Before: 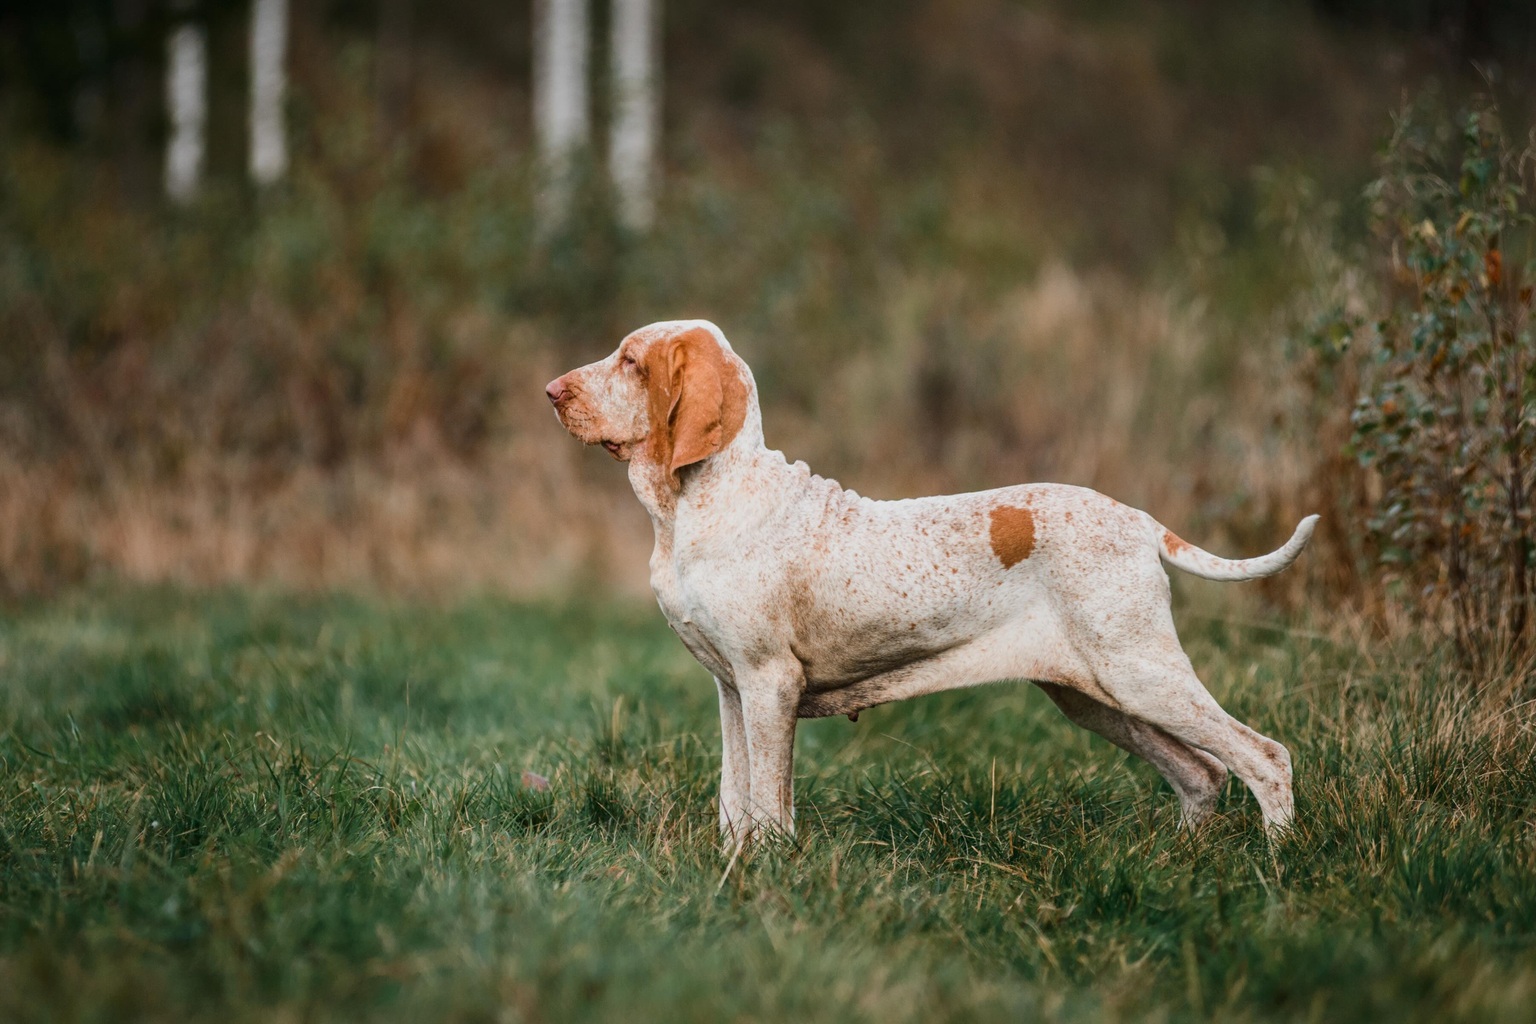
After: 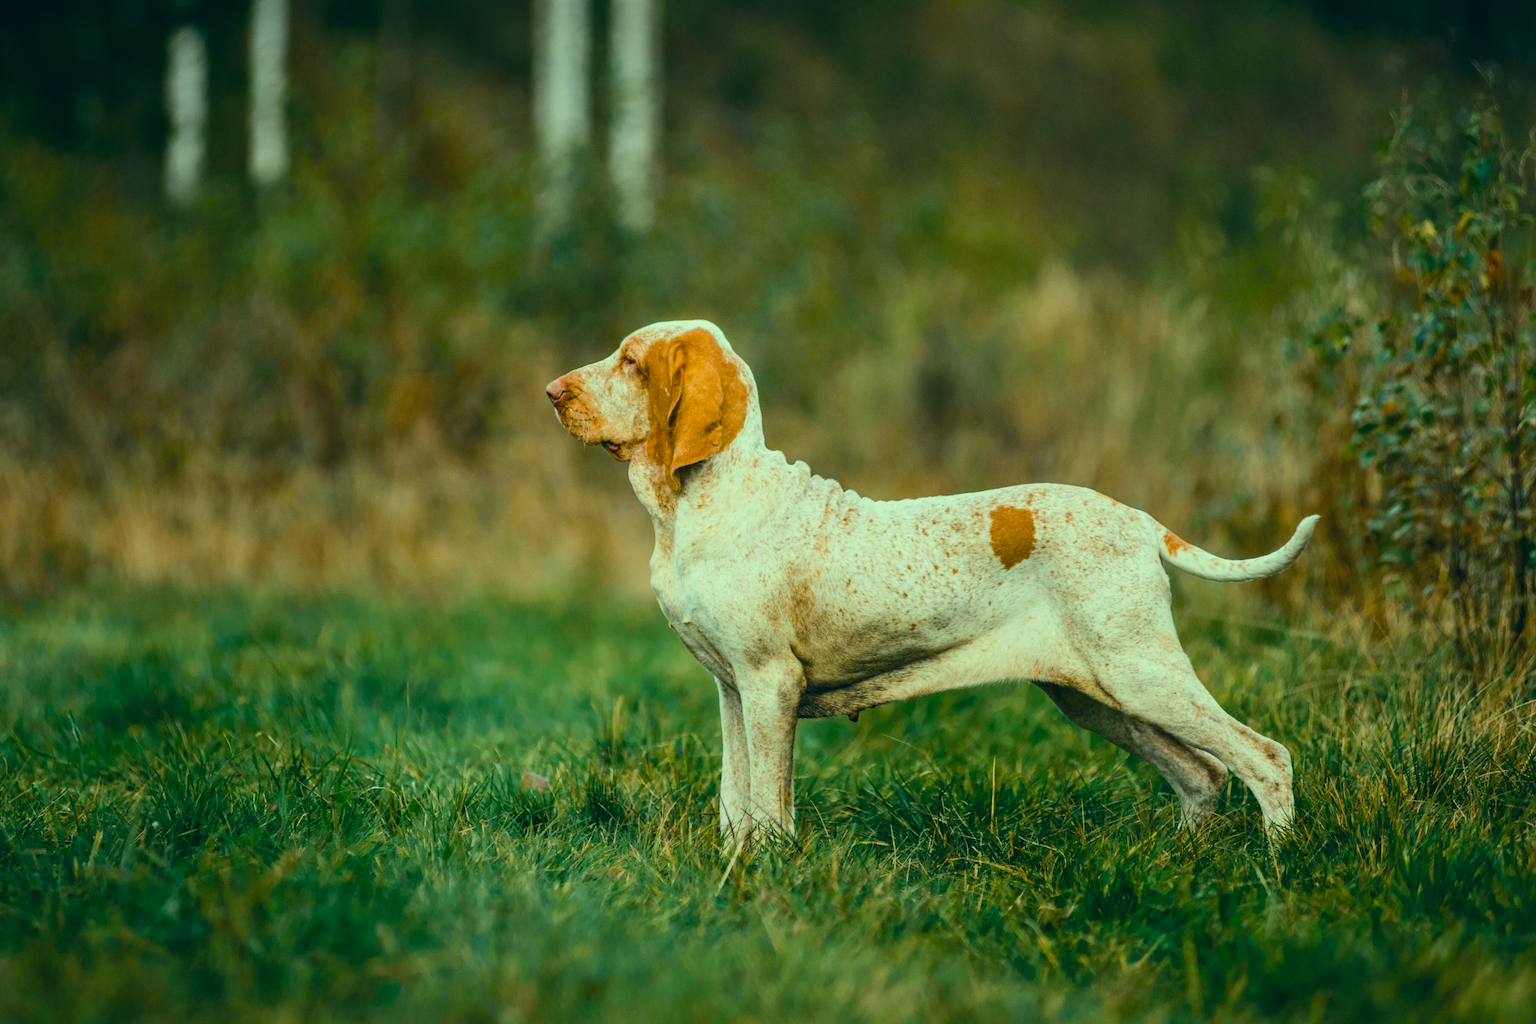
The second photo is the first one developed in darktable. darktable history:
color balance rgb: power › chroma 1.533%, power › hue 28.45°, highlights gain › luminance 6.135%, highlights gain › chroma 2.561%, highlights gain › hue 93.14°, linear chroma grading › global chroma 15.285%, perceptual saturation grading › global saturation 19.764%
color correction: highlights a* -19.48, highlights b* 9.8, shadows a* -20.53, shadows b* -10.19
